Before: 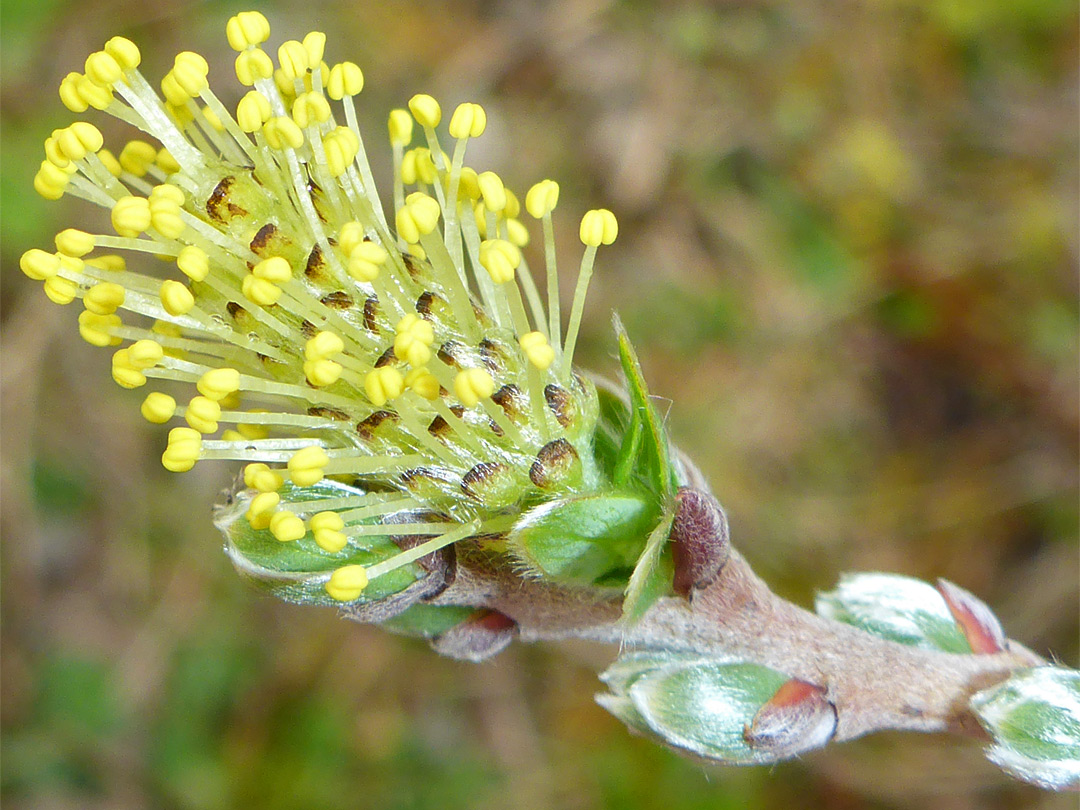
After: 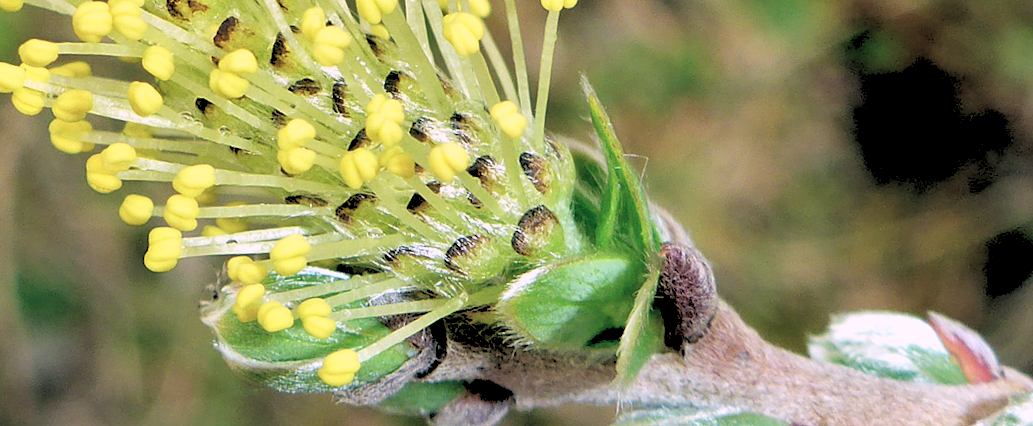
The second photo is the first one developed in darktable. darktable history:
rotate and perspective: rotation -5°, crop left 0.05, crop right 0.952, crop top 0.11, crop bottom 0.89
crop and rotate: top 25.357%, bottom 13.942%
white balance: emerald 1
rgb levels: levels [[0.027, 0.429, 0.996], [0, 0.5, 1], [0, 0.5, 1]]
contrast brightness saturation: contrast 0.11, saturation -0.17
shadows and highlights: shadows 20.91, highlights -35.45, soften with gaussian
color balance: lift [1.016, 0.983, 1, 1.017], gamma [0.78, 1.018, 1.043, 0.957], gain [0.786, 1.063, 0.937, 1.017], input saturation 118.26%, contrast 13.43%, contrast fulcrum 21.62%, output saturation 82.76%
